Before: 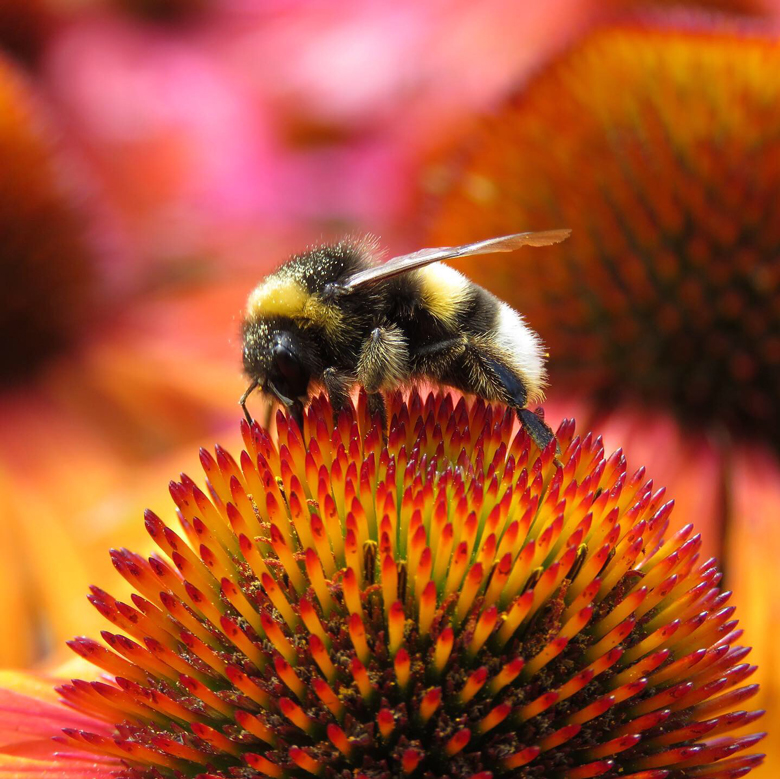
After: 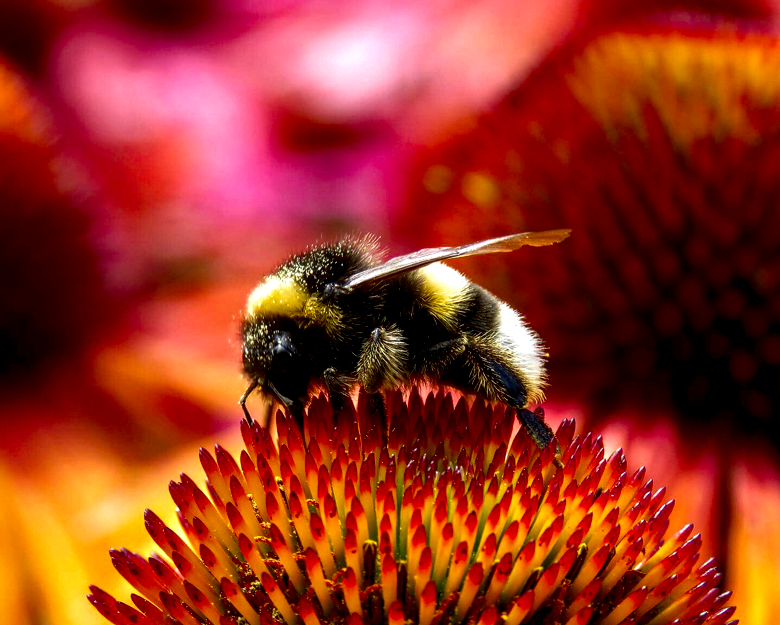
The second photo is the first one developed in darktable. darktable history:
shadows and highlights: shadows 12, white point adjustment 1.2, highlights -0.36, soften with gaussian
local contrast: highlights 65%, shadows 54%, detail 169%, midtone range 0.514
contrast brightness saturation: brightness -0.25, saturation 0.2
crop: bottom 19.644%
